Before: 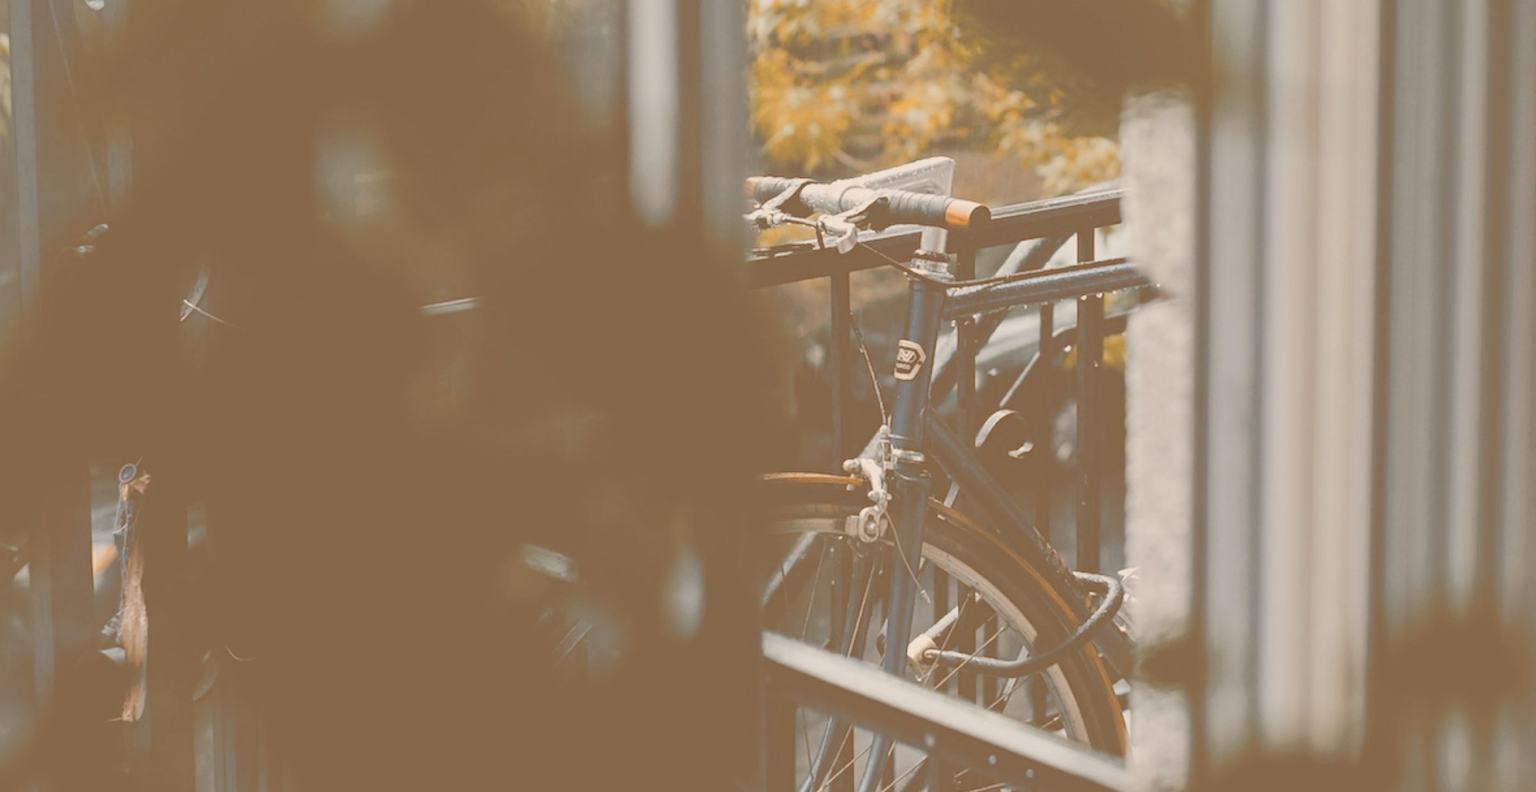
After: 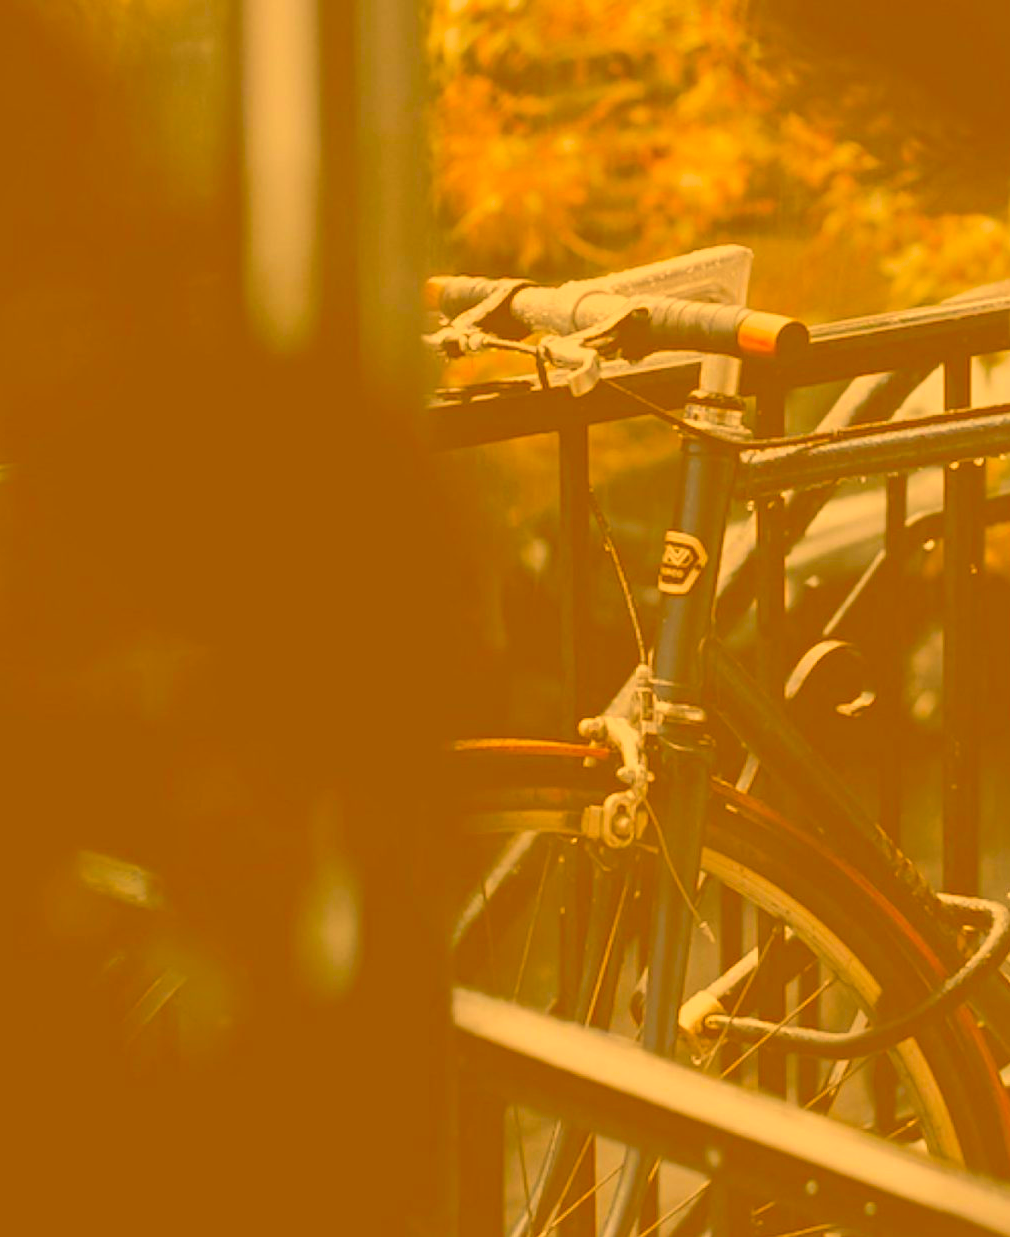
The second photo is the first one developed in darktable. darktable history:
crop: left 30.792%, right 27.116%
color correction: highlights a* 11.1, highlights b* 30.1, shadows a* 2.85, shadows b* 17.88, saturation 1.75
